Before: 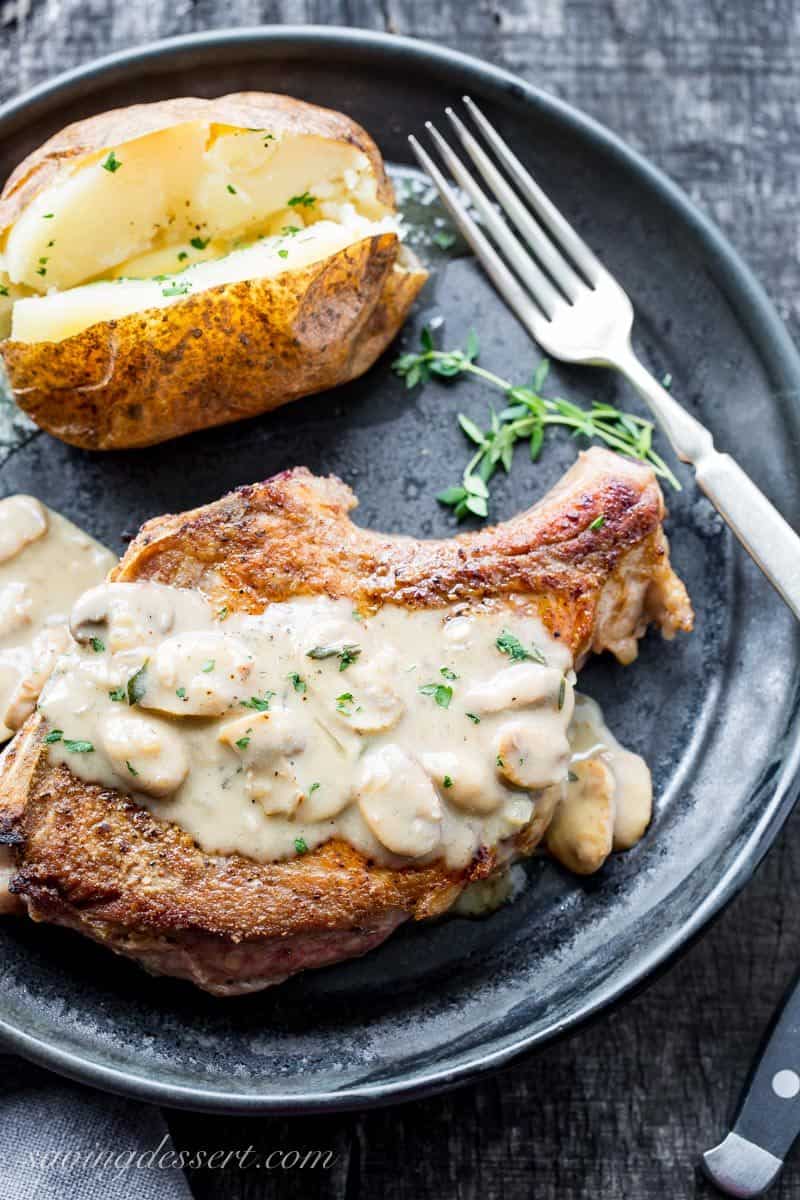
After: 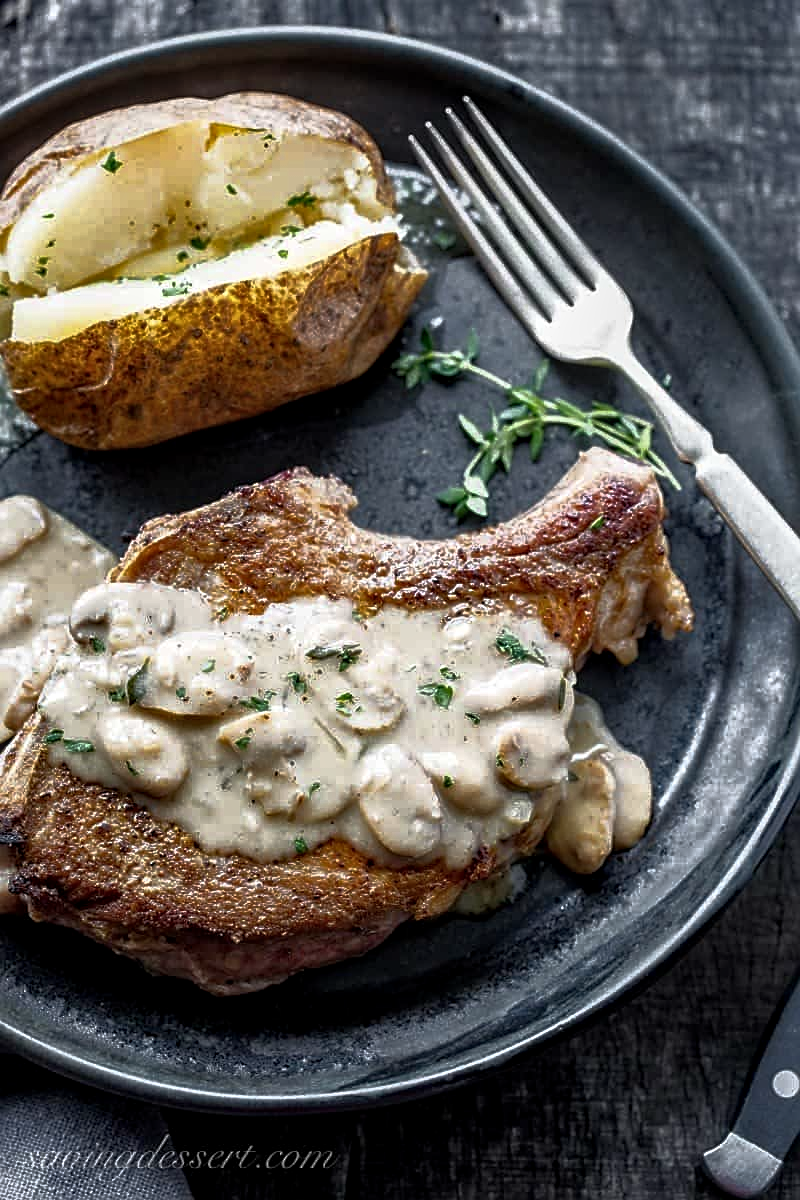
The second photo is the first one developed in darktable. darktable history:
local contrast: on, module defaults
base curve: curves: ch0 [(0, 0) (0.564, 0.291) (0.802, 0.731) (1, 1)]
sharpen: on, module defaults
